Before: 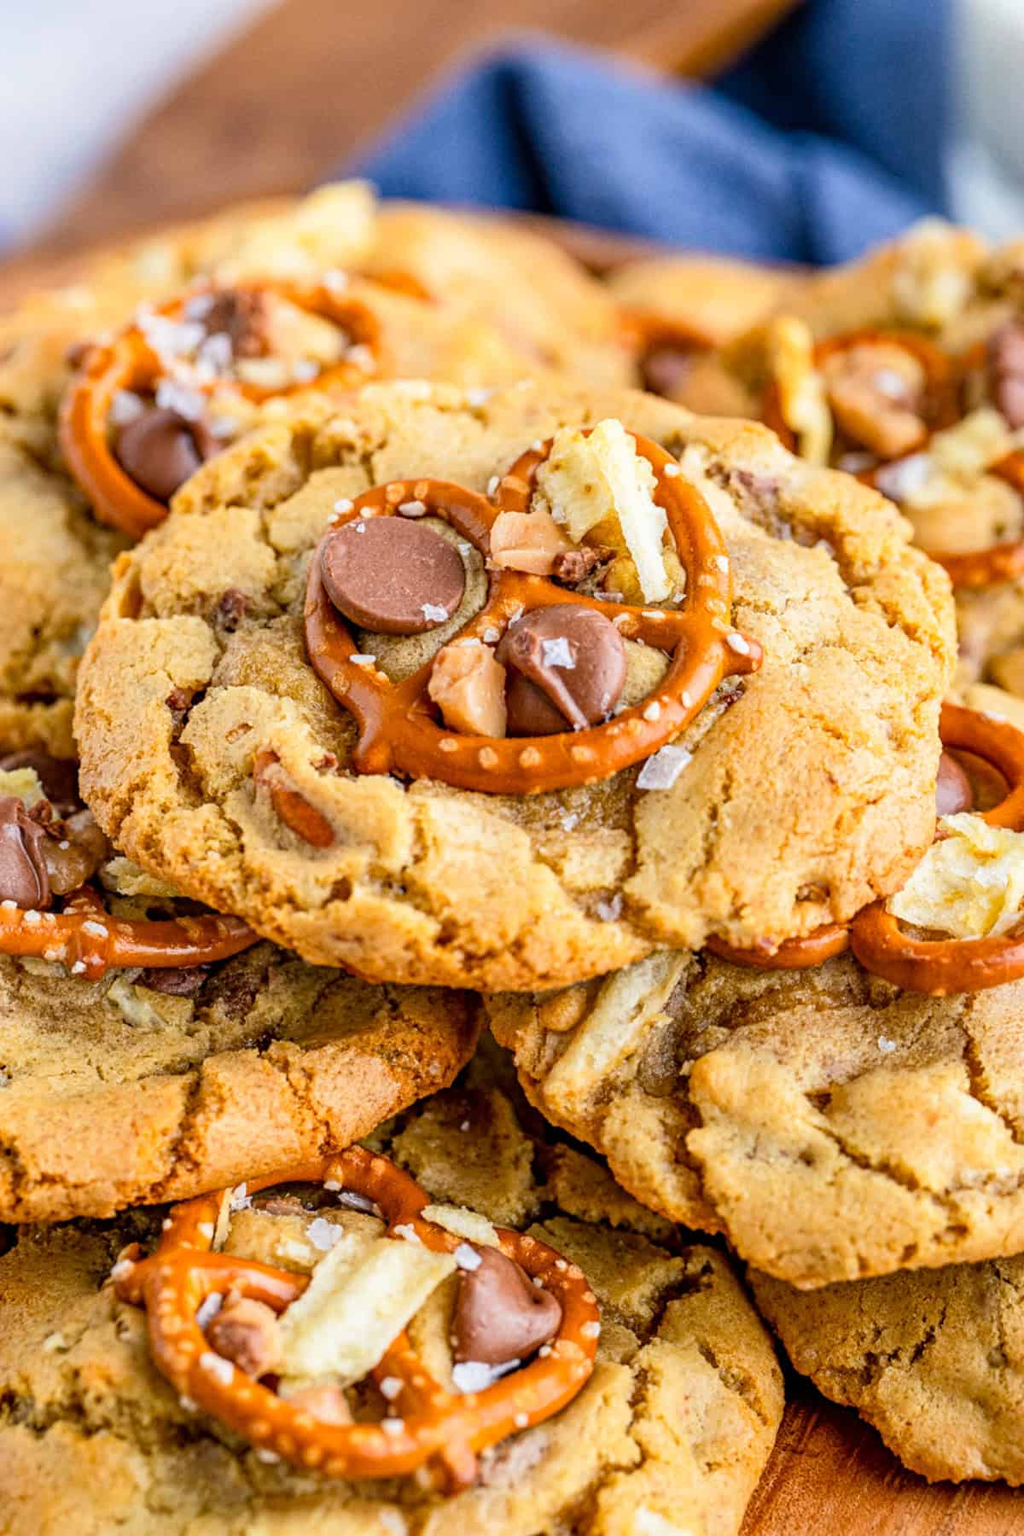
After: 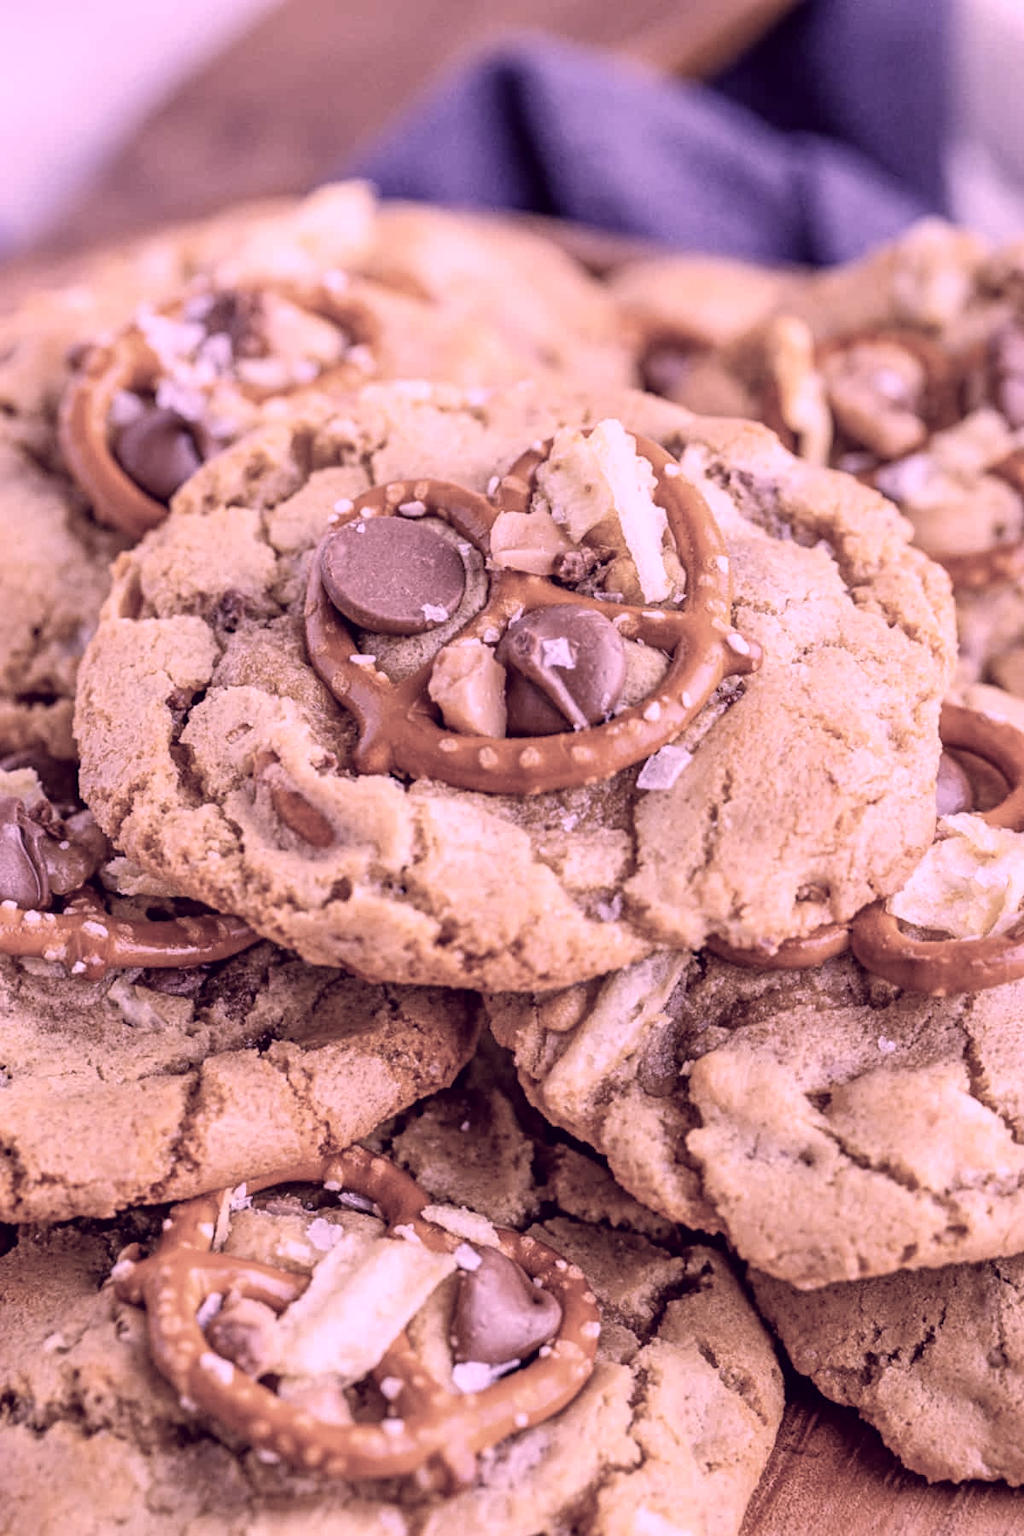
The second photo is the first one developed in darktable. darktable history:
vignetting: fall-off start 116.67%, fall-off radius 59.26%, brightness -0.31, saturation -0.056
color correction: highlights a* -20.17, highlights b* 20.27, shadows a* 20.03, shadows b* -20.46, saturation 0.43
color calibration: illuminant custom, x 0.261, y 0.521, temperature 7054.11 K
exposure: exposure -0.072 EV, compensate highlight preservation false
